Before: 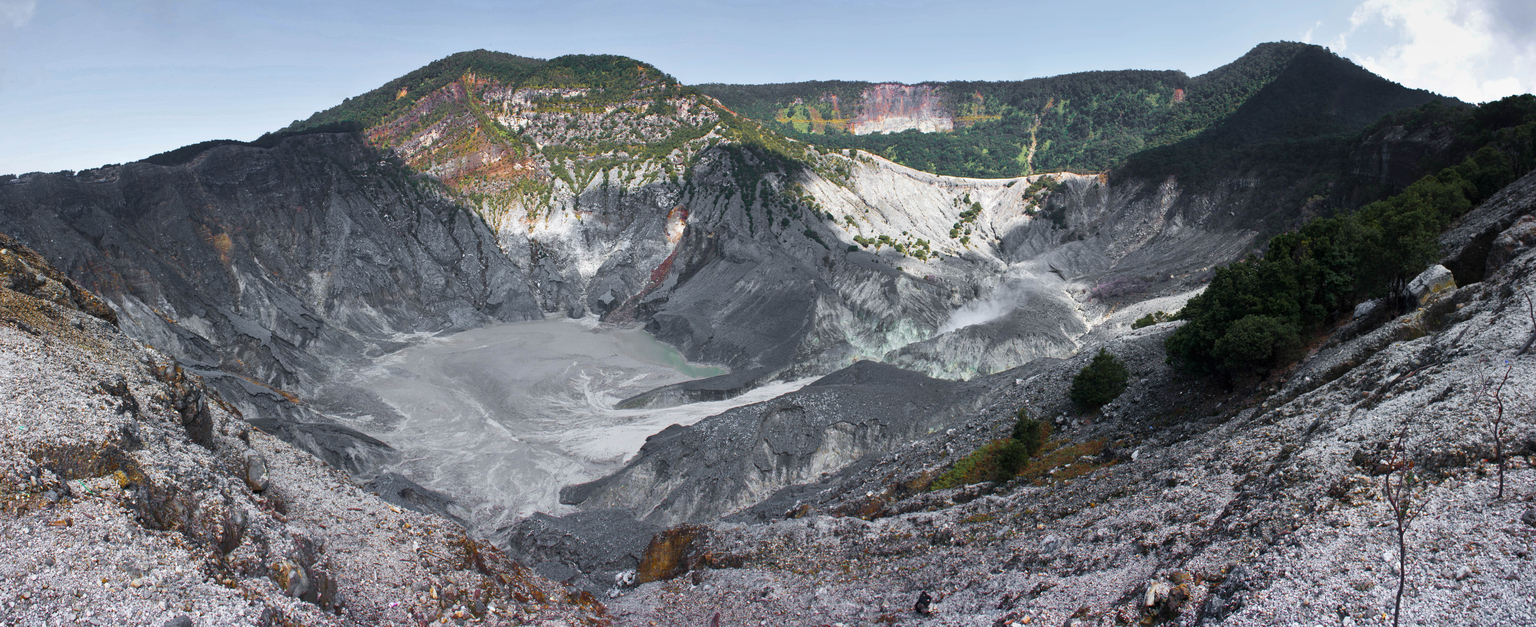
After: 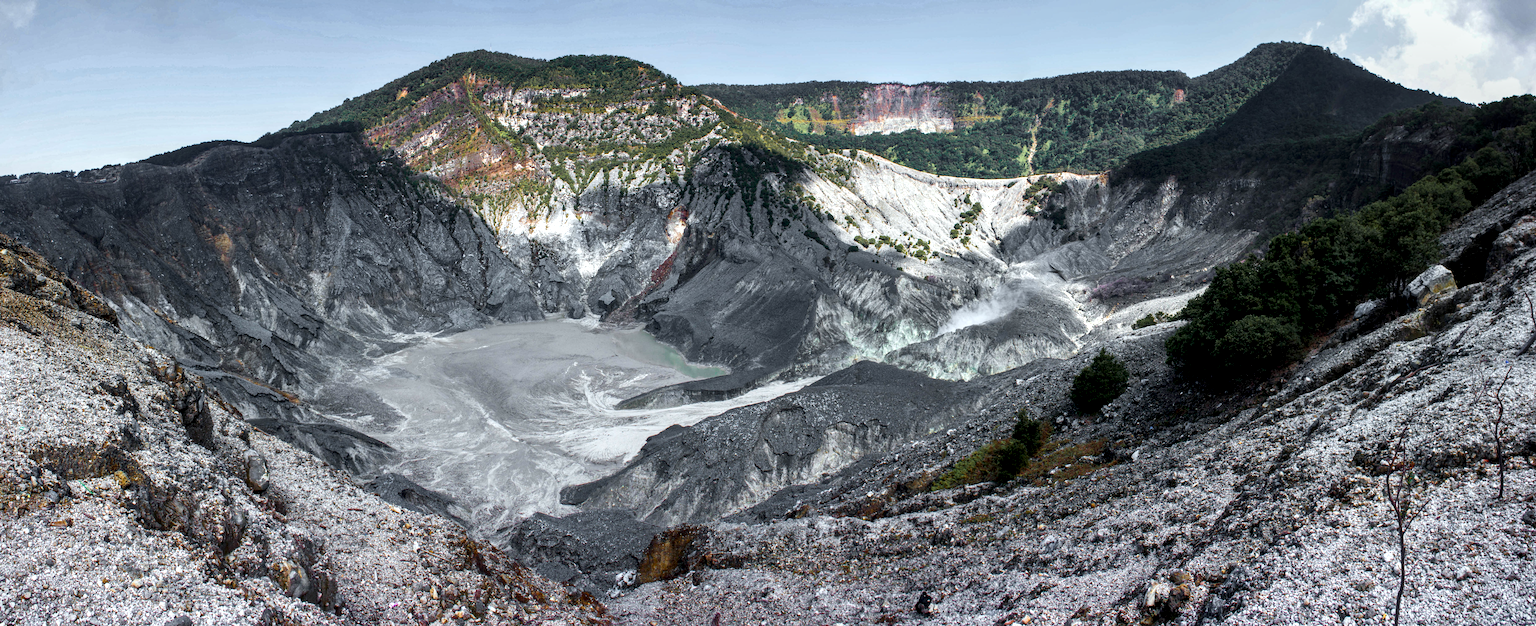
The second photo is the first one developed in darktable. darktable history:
white balance: red 0.978, blue 0.999
local contrast: highlights 60%, shadows 60%, detail 160%
